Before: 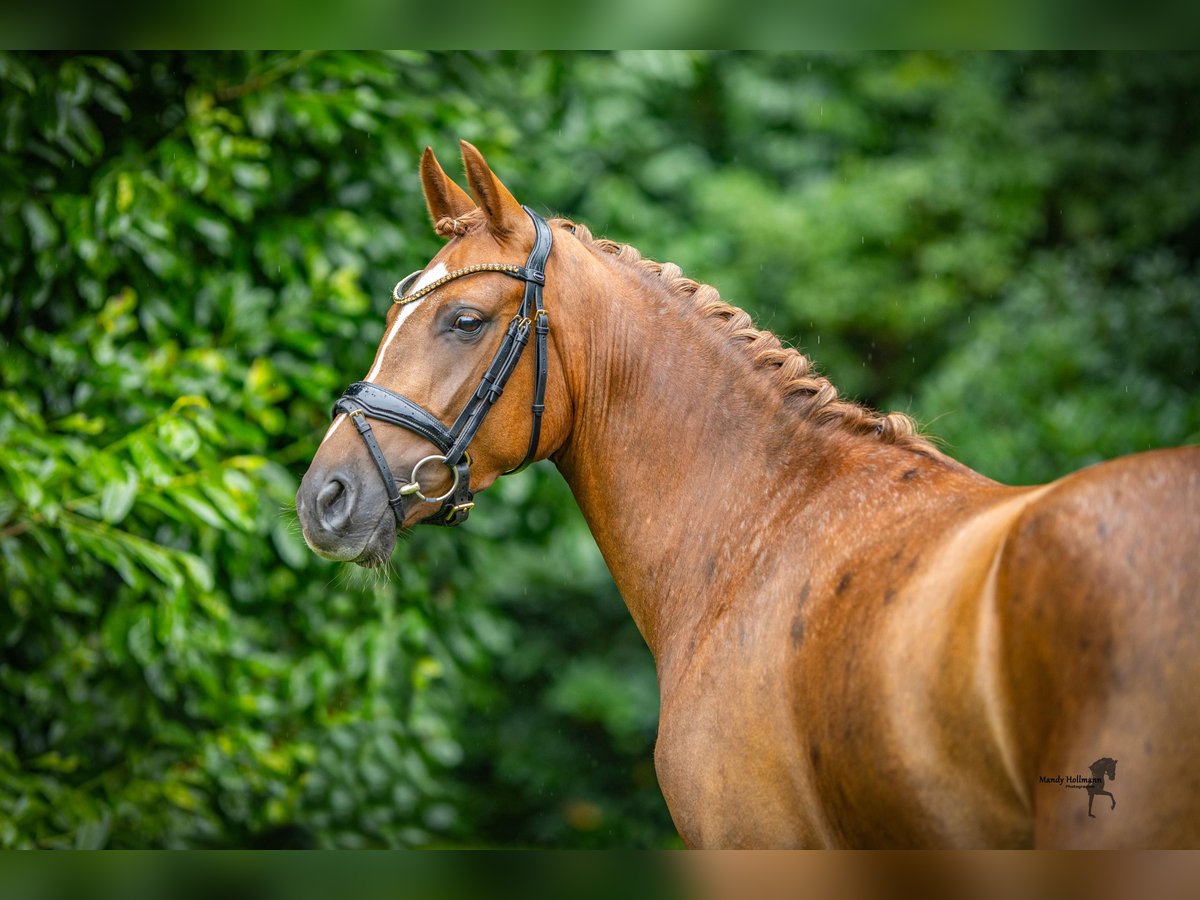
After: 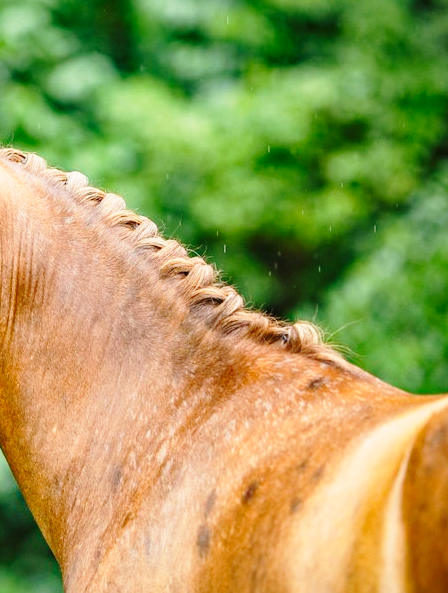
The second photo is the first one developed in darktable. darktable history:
base curve: curves: ch0 [(0, 0) (0.028, 0.03) (0.121, 0.232) (0.46, 0.748) (0.859, 0.968) (1, 1)], preserve colors none
crop and rotate: left 49.537%, top 10.131%, right 13.124%, bottom 23.93%
